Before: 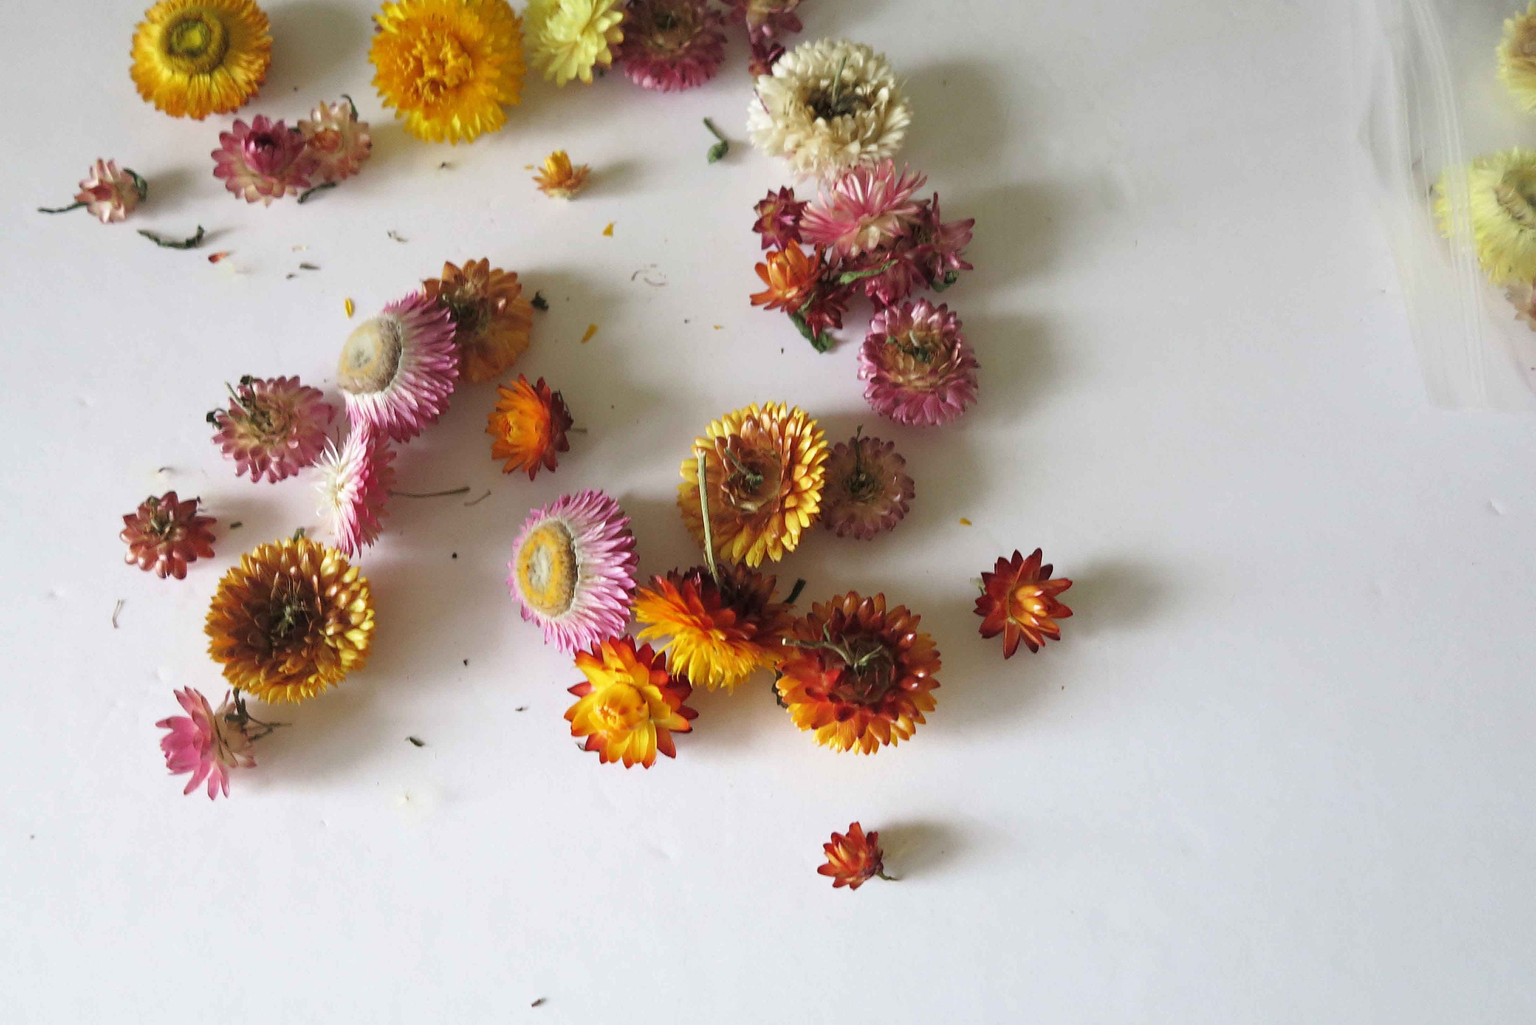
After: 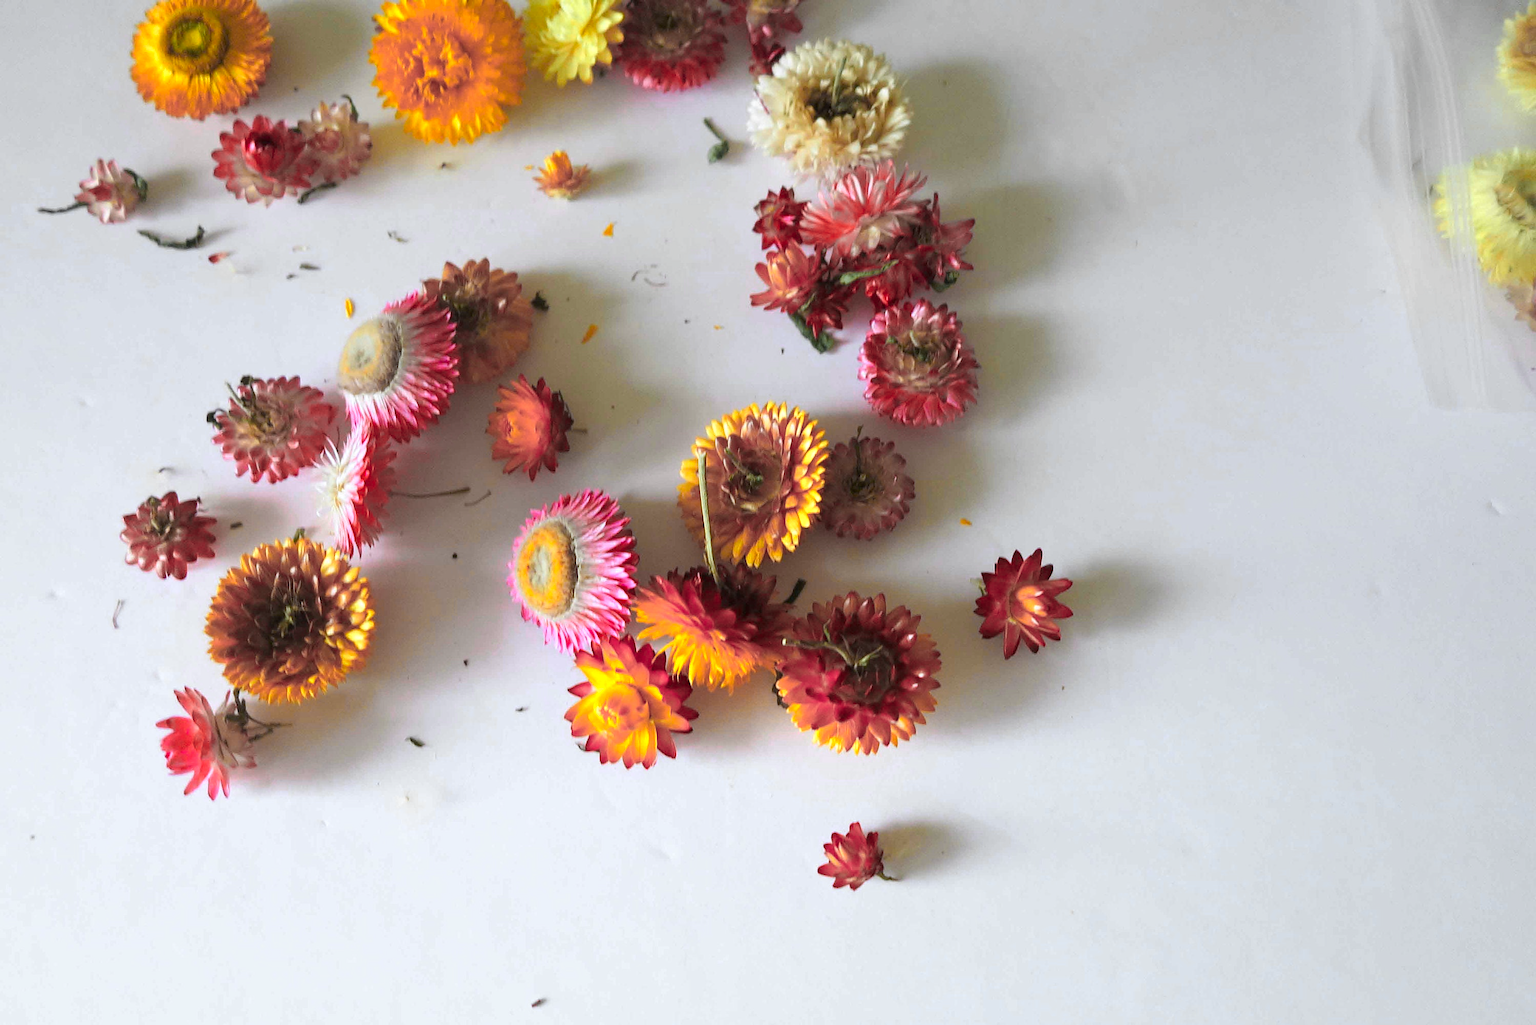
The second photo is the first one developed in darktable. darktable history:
color zones: curves: ch0 [(0.257, 0.558) (0.75, 0.565)]; ch1 [(0.004, 0.857) (0.14, 0.416) (0.257, 0.695) (0.442, 0.032) (0.736, 0.266) (0.891, 0.741)]; ch2 [(0, 0.623) (0.112, 0.436) (0.271, 0.474) (0.516, 0.64) (0.743, 0.286)]
white balance: red 0.976, blue 1.04
